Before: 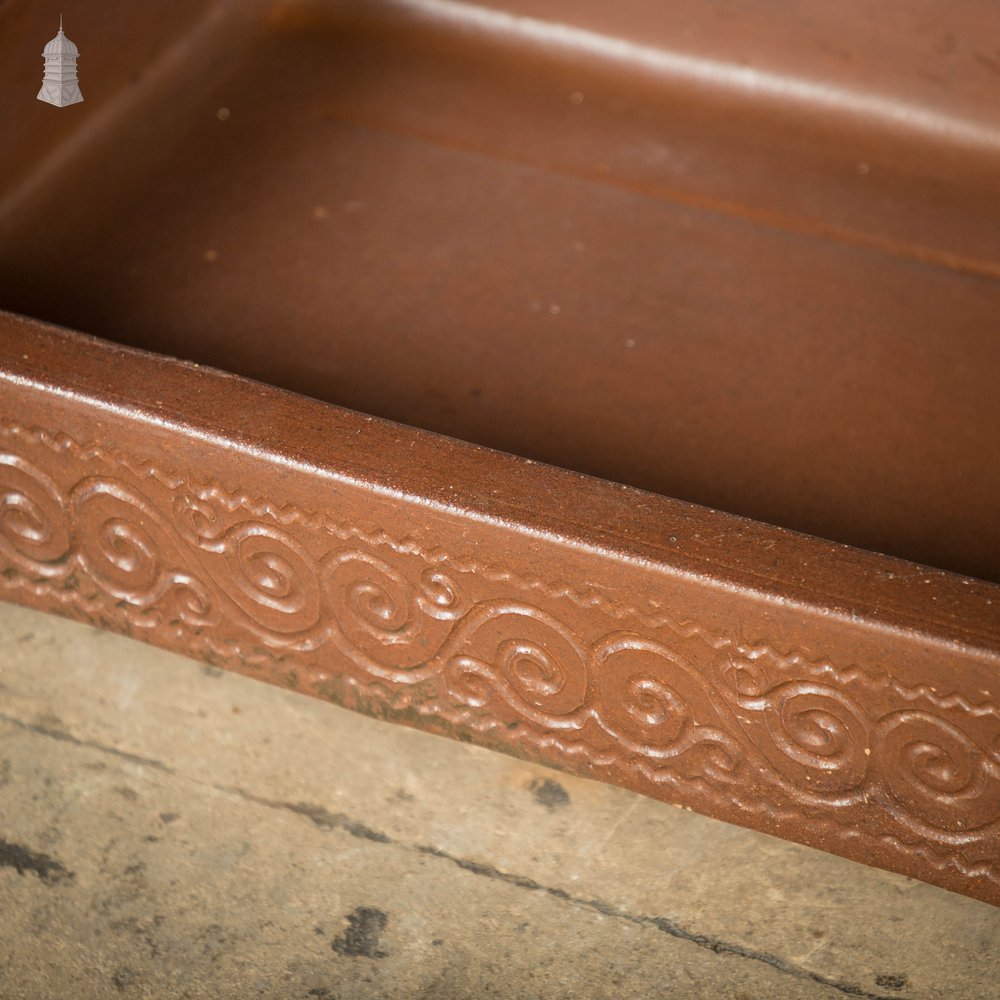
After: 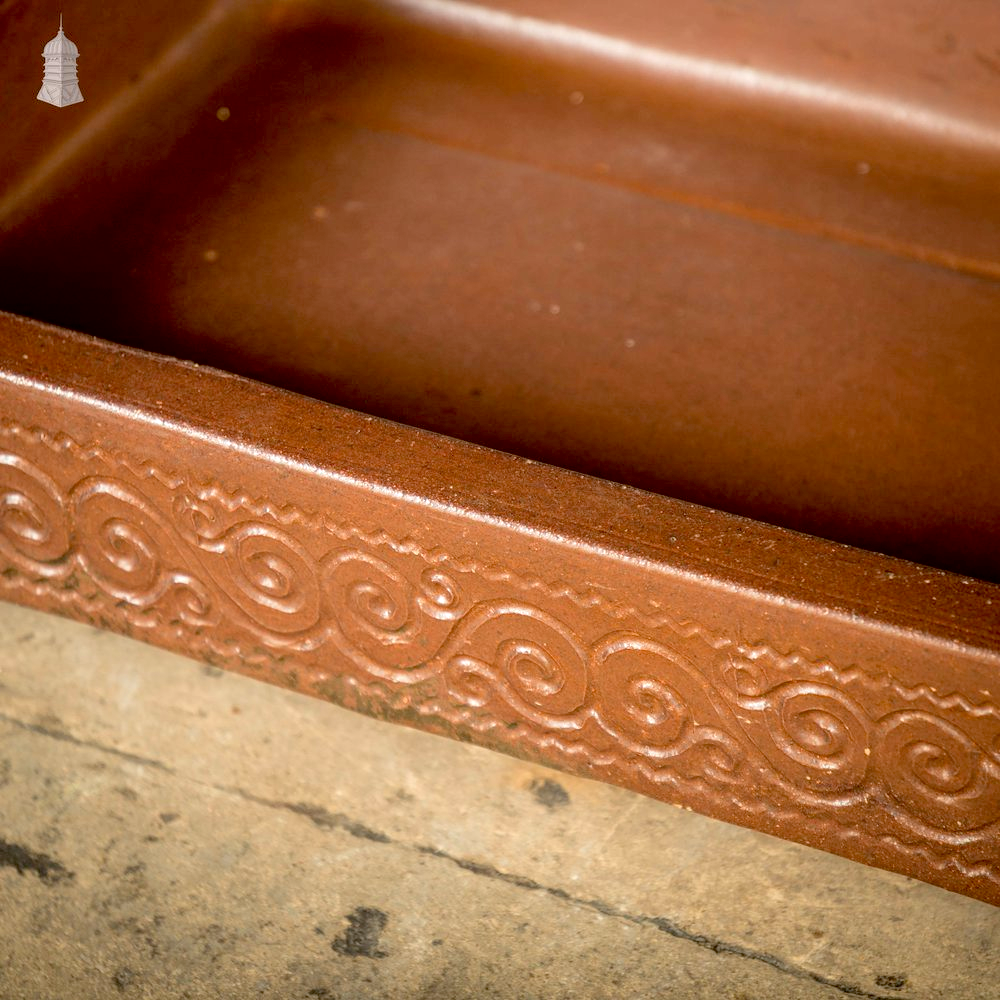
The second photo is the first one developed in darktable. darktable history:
contrast brightness saturation: brightness 0.091, saturation 0.195
local contrast: detail 130%
exposure: black level correction 0.017, exposure -0.005 EV, compensate highlight preservation false
